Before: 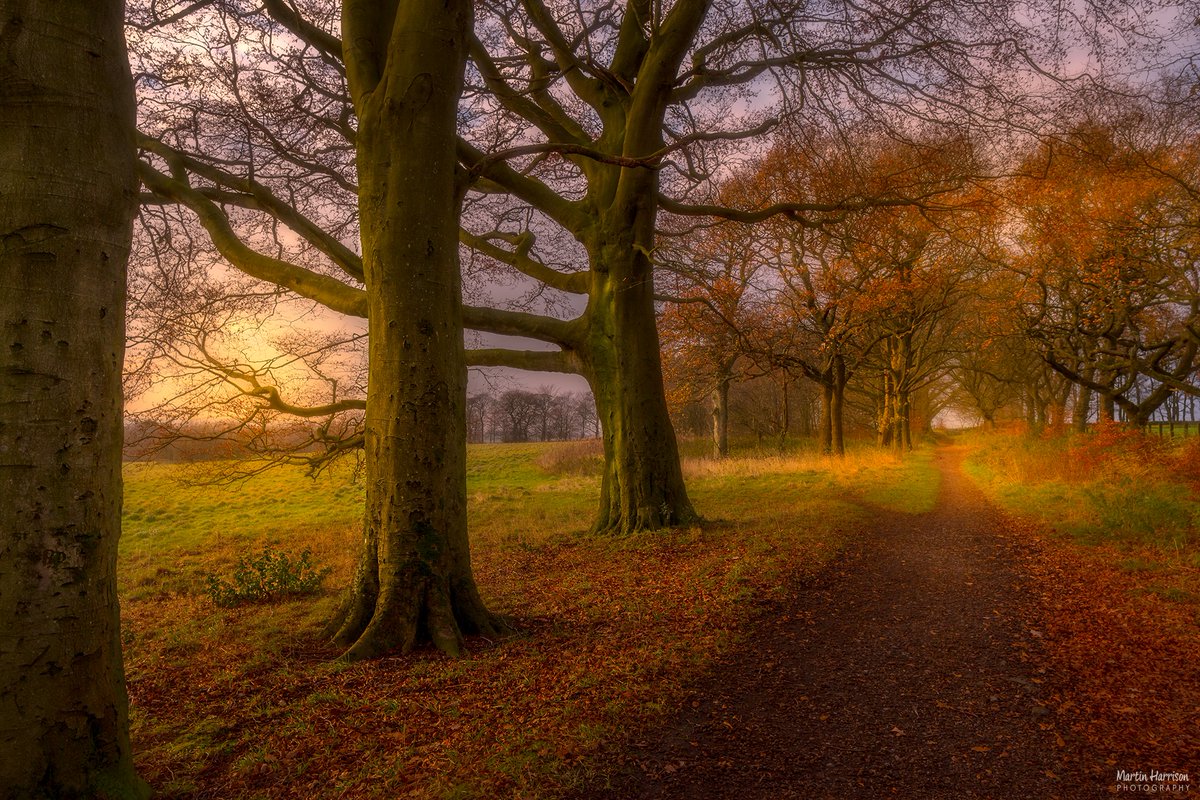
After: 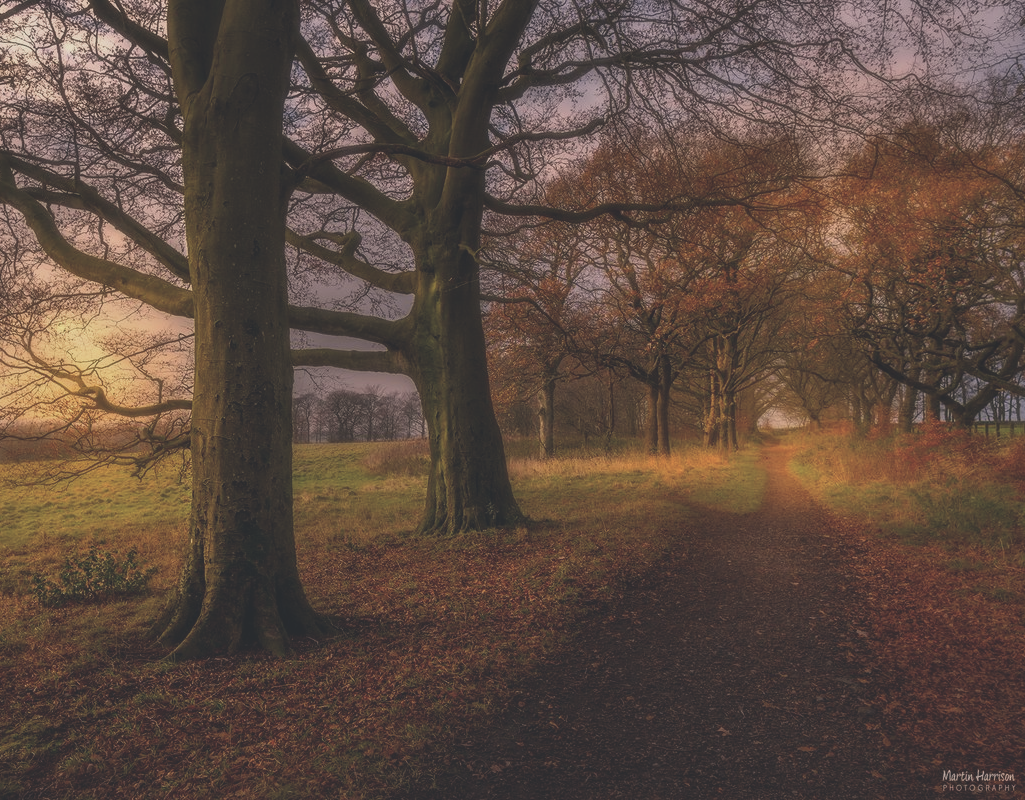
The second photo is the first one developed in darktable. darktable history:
crop and rotate: left 14.582%
color correction: highlights a* 2.79, highlights b* 4.99, shadows a* -1.92, shadows b* -4.86, saturation 0.797
exposure: black level correction -0.037, exposure -0.496 EV, compensate highlight preservation false
local contrast: highlights 100%, shadows 98%, detail 119%, midtone range 0.2
